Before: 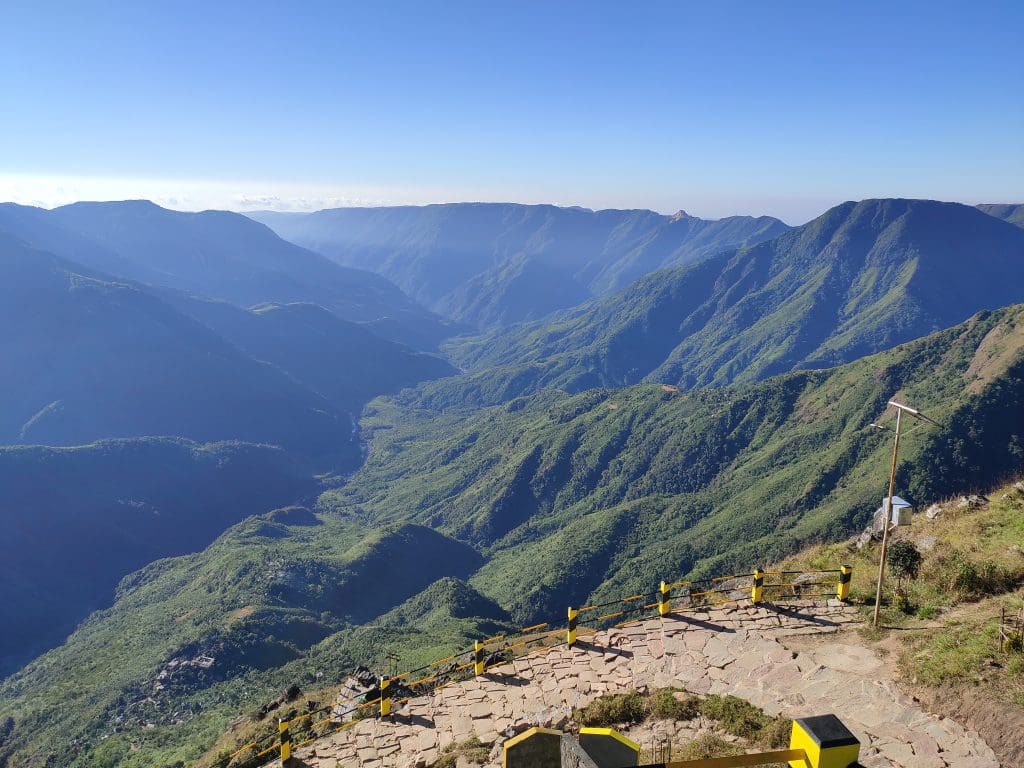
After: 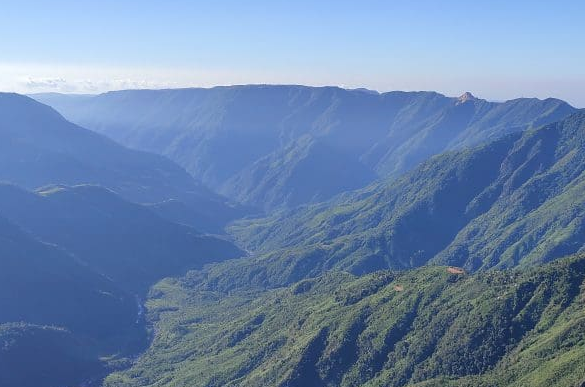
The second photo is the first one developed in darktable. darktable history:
crop: left 20.932%, top 15.471%, right 21.848%, bottom 34.081%
